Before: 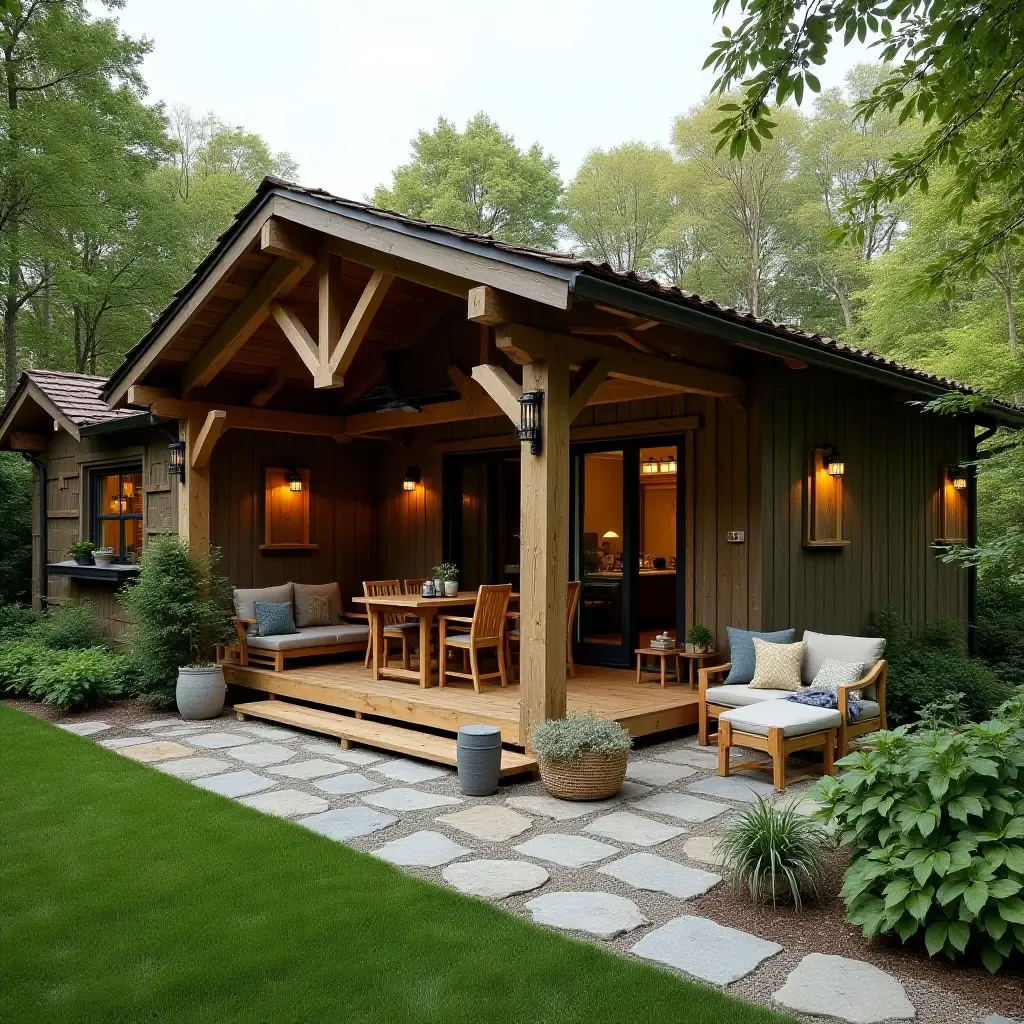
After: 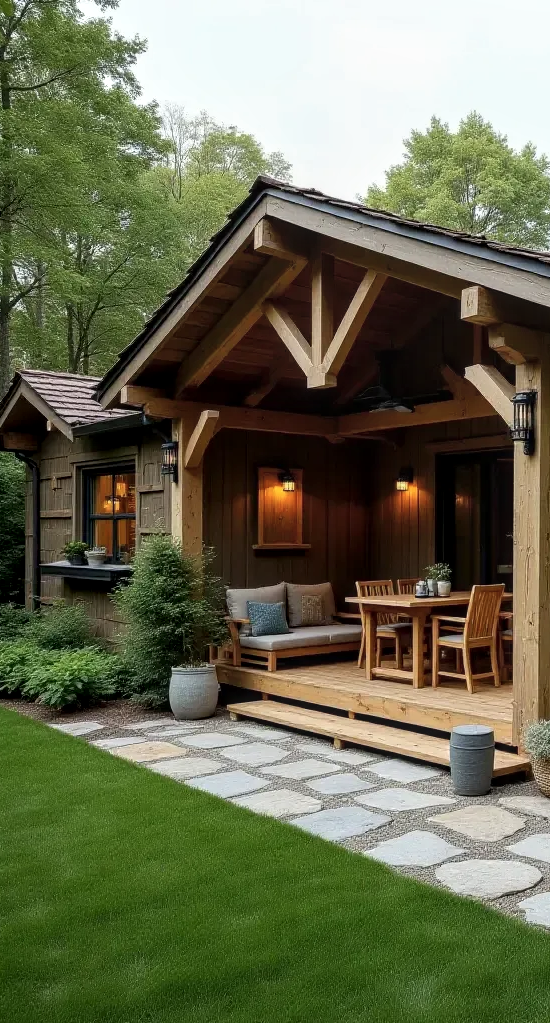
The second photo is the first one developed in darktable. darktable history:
color zones: curves: ch1 [(0, 0.469) (0.001, 0.469) (0.12, 0.446) (0.248, 0.469) (0.5, 0.5) (0.748, 0.5) (0.999, 0.469) (1, 0.469)]
crop: left 0.703%, right 45.58%, bottom 0.085%
local contrast: highlights 55%, shadows 51%, detail 130%, midtone range 0.445
